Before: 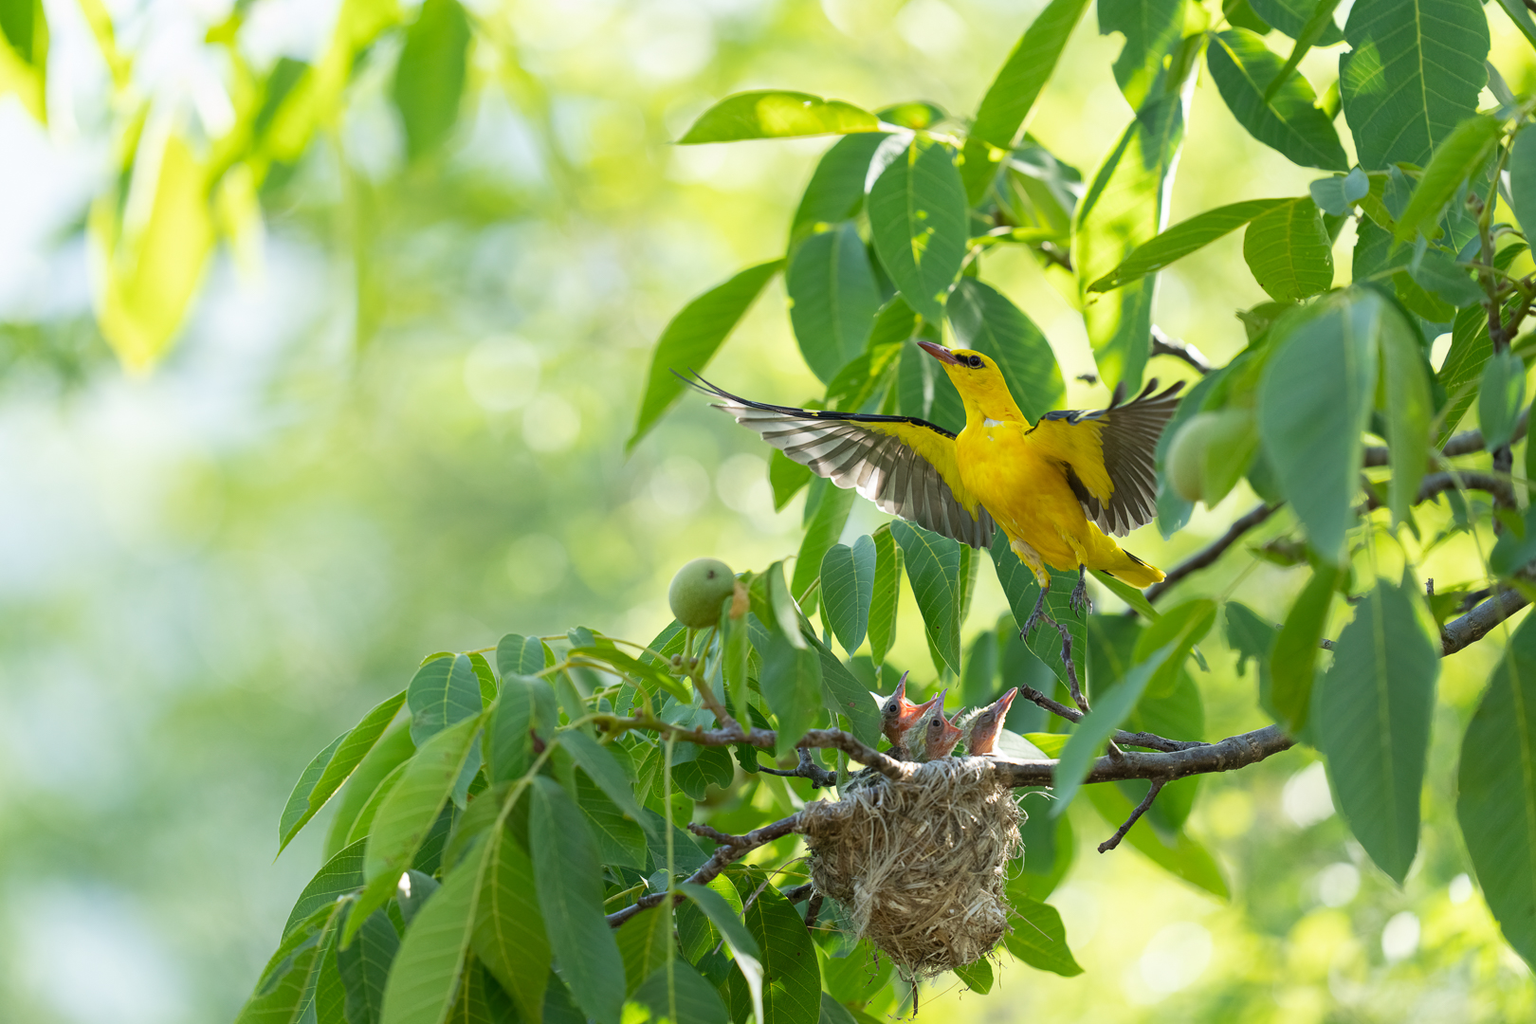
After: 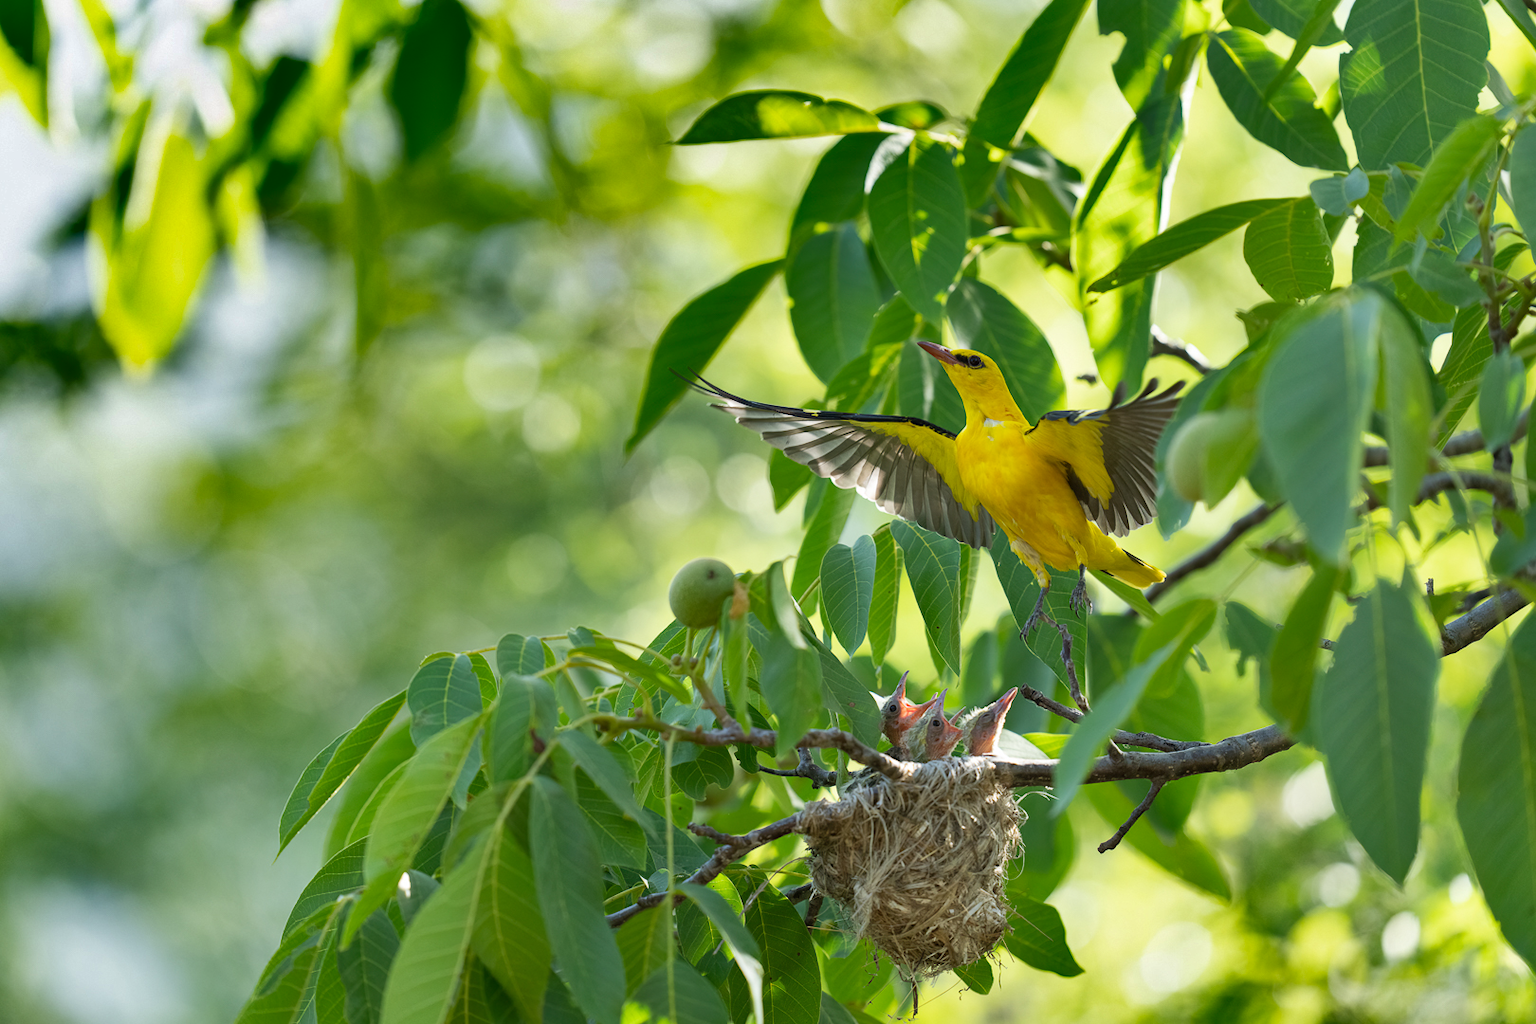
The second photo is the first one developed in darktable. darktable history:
shadows and highlights: shadows 24.42, highlights -77.82, soften with gaussian
